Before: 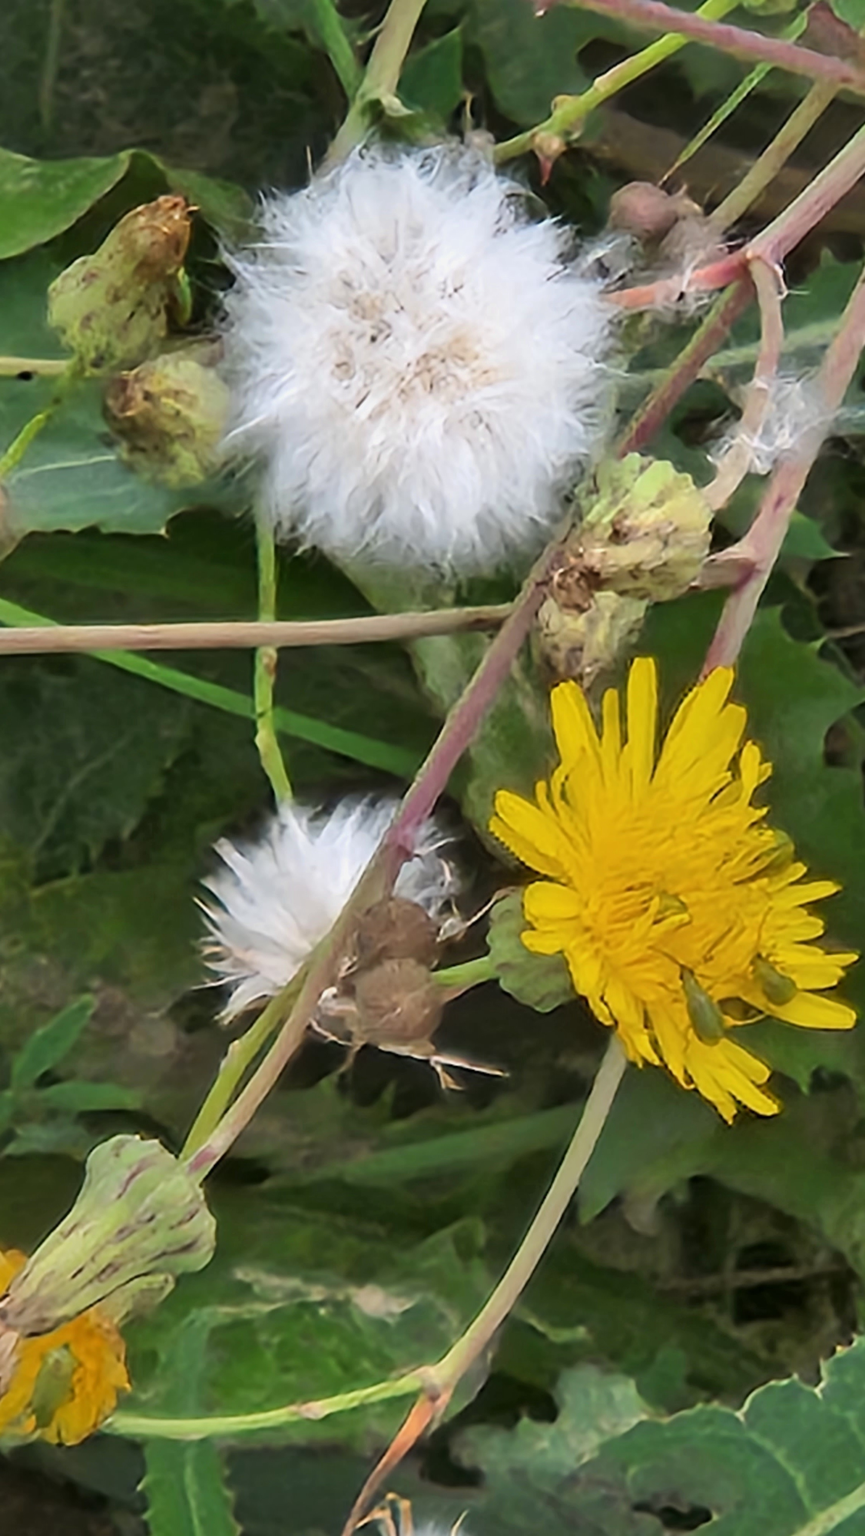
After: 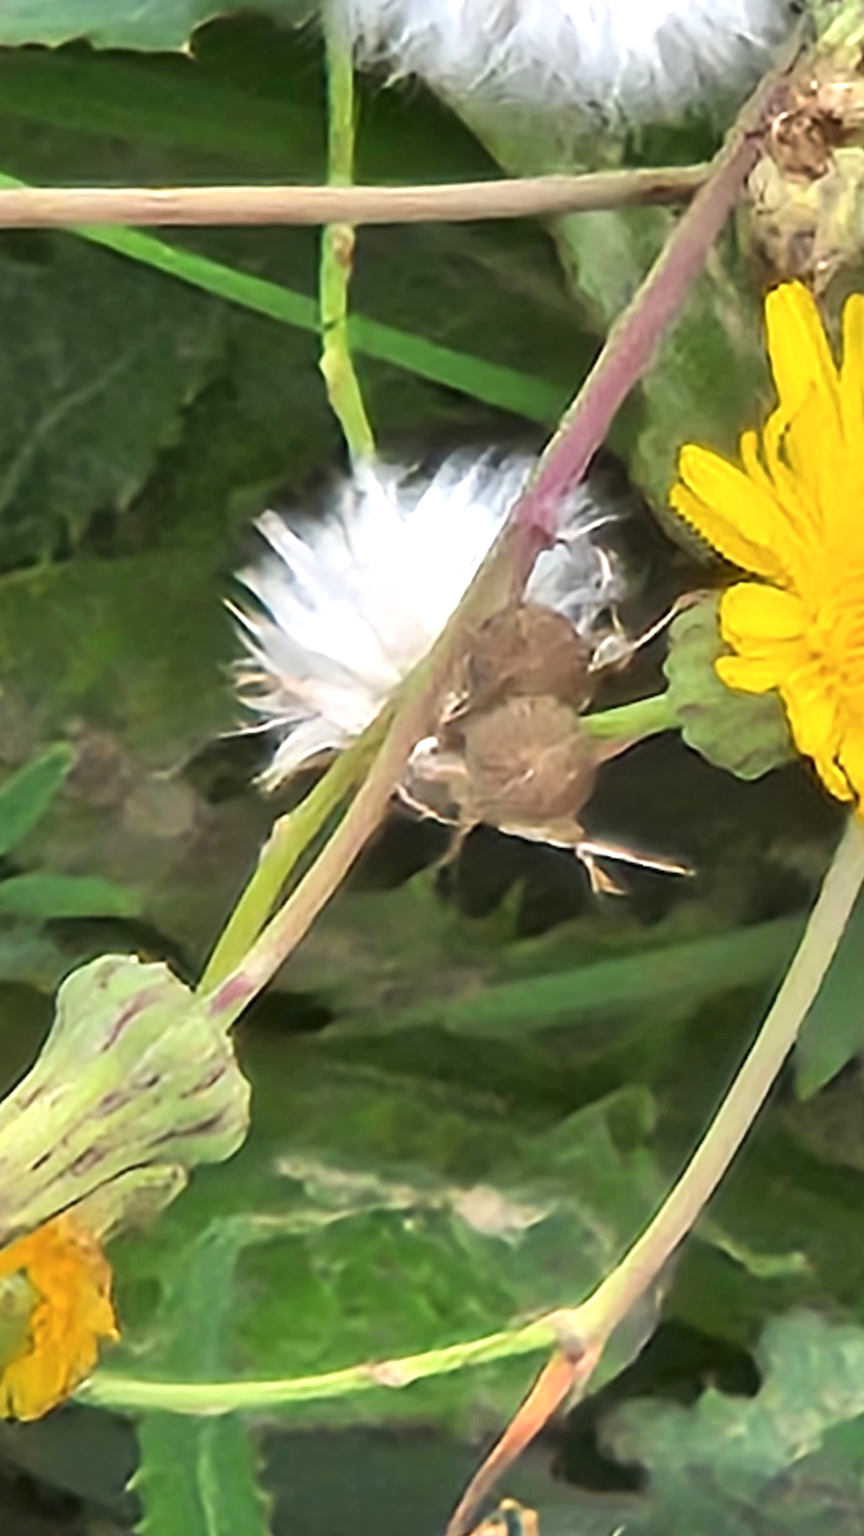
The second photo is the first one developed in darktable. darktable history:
exposure: black level correction 0, exposure 0.7 EV, compensate exposure bias true, compensate highlight preservation false
crop and rotate: angle -0.82°, left 3.85%, top 31.828%, right 27.992%
color balance rgb: global vibrance 0.5%
